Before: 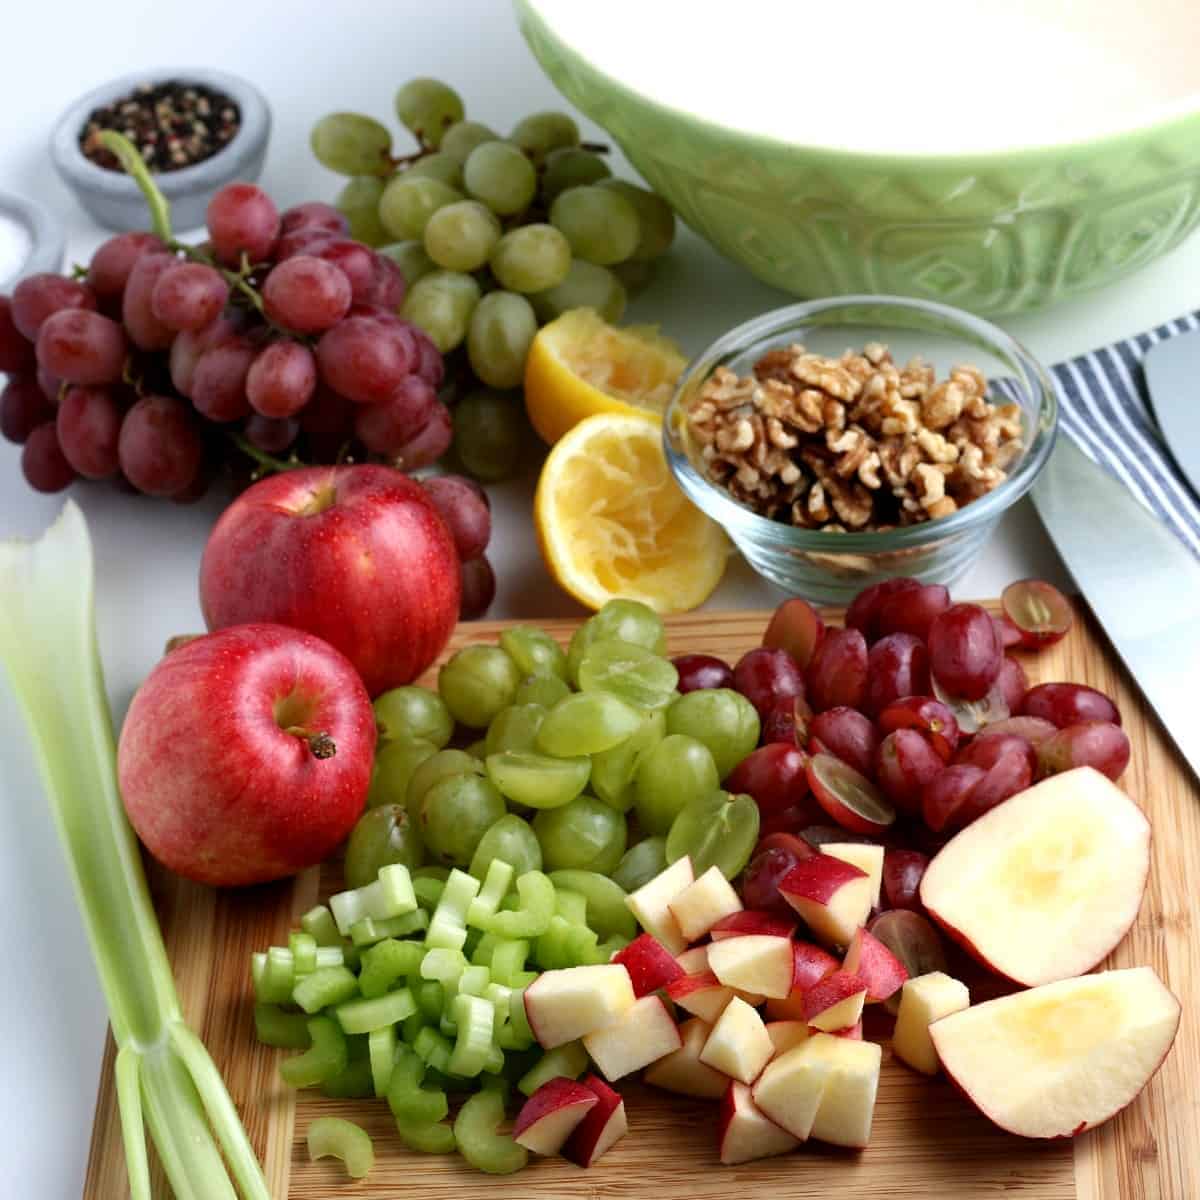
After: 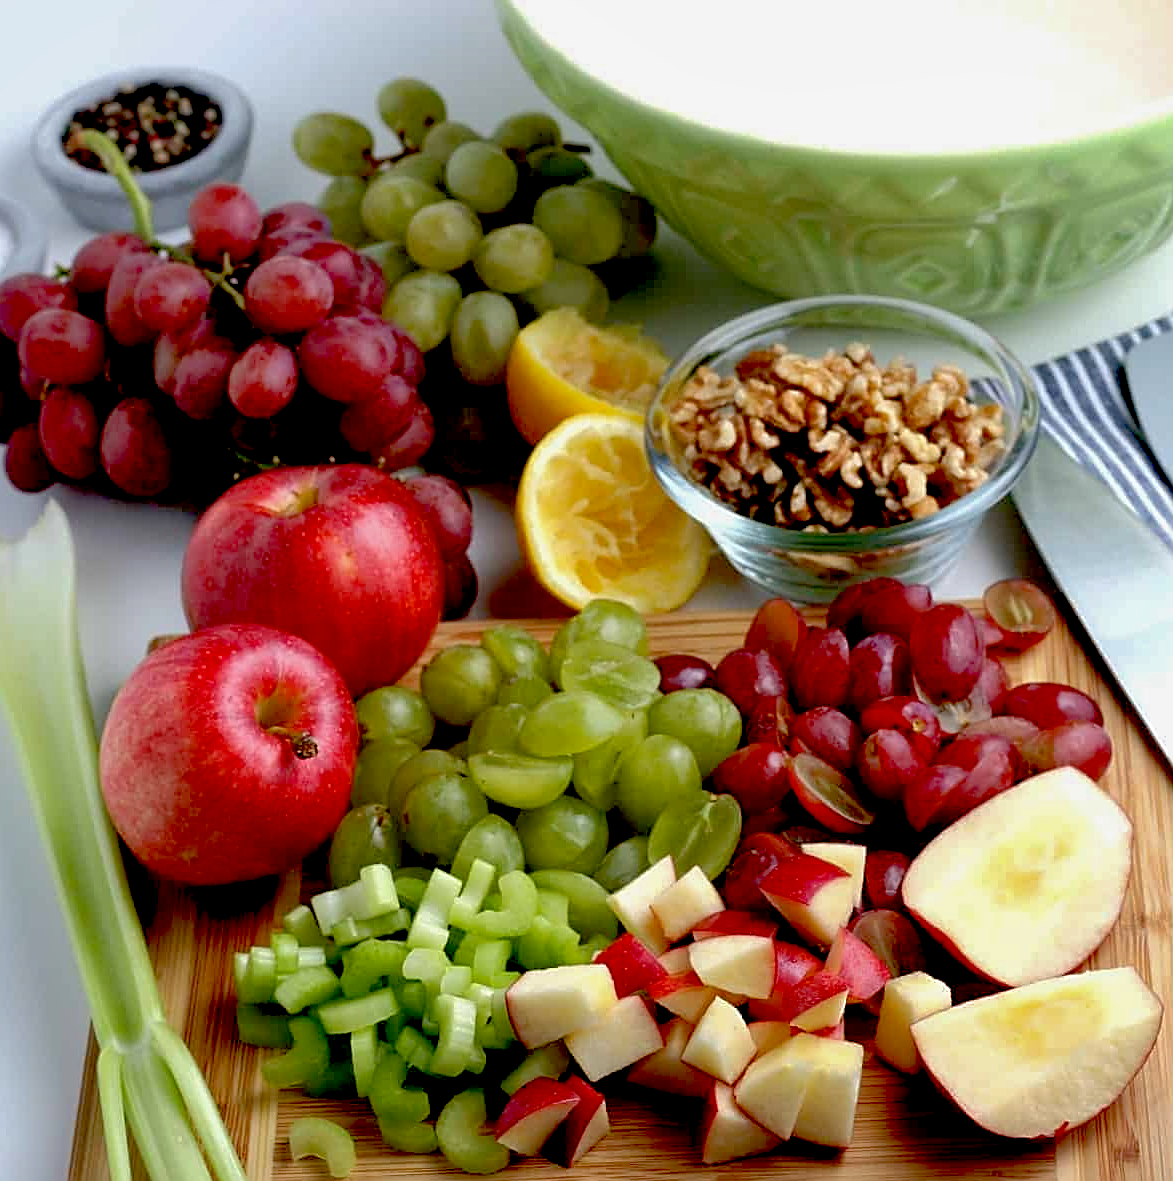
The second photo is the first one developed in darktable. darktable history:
crop and rotate: left 1.565%, right 0.643%, bottom 1.504%
exposure: black level correction 0.029, exposure -0.076 EV, compensate exposure bias true, compensate highlight preservation false
shadows and highlights: on, module defaults
sharpen: on, module defaults
